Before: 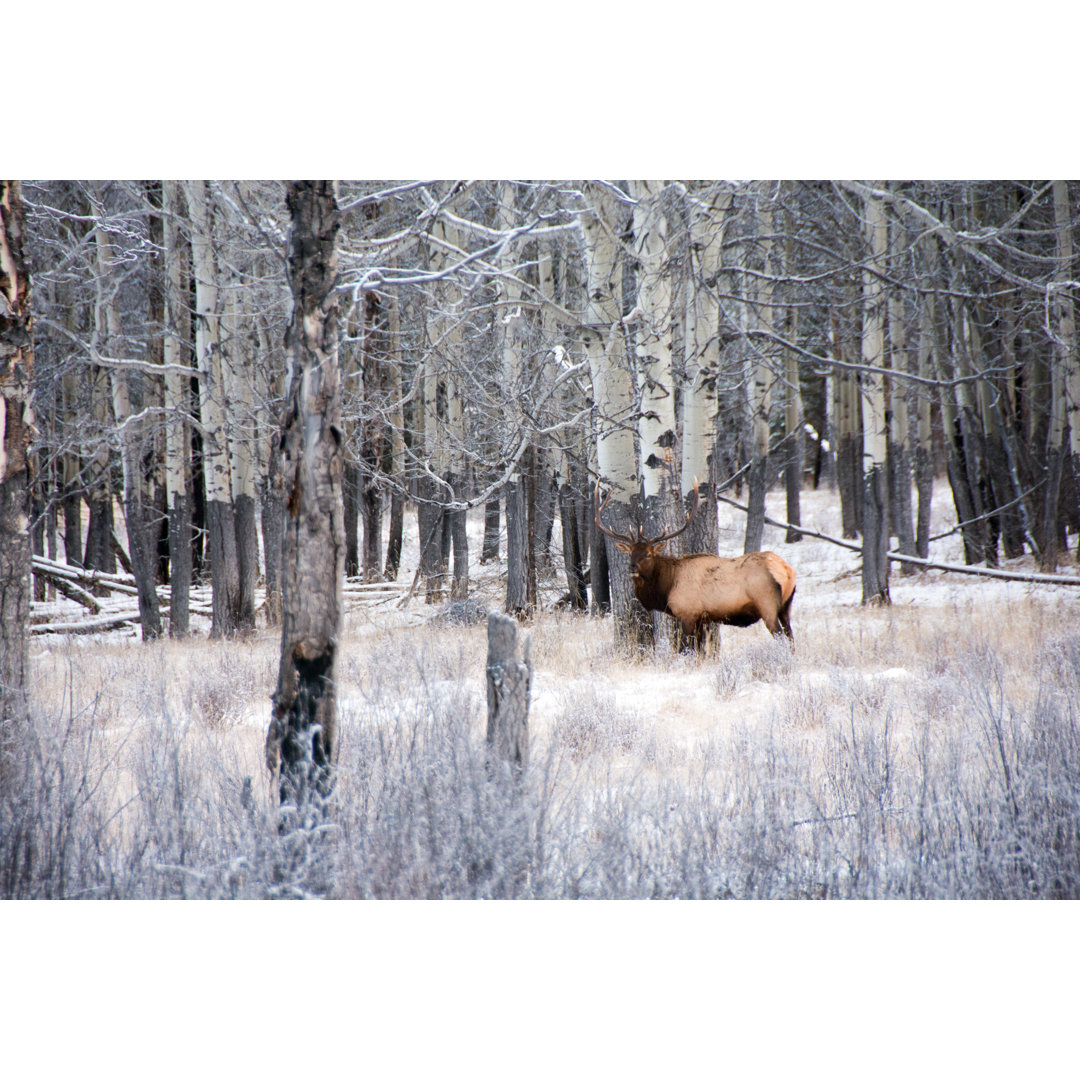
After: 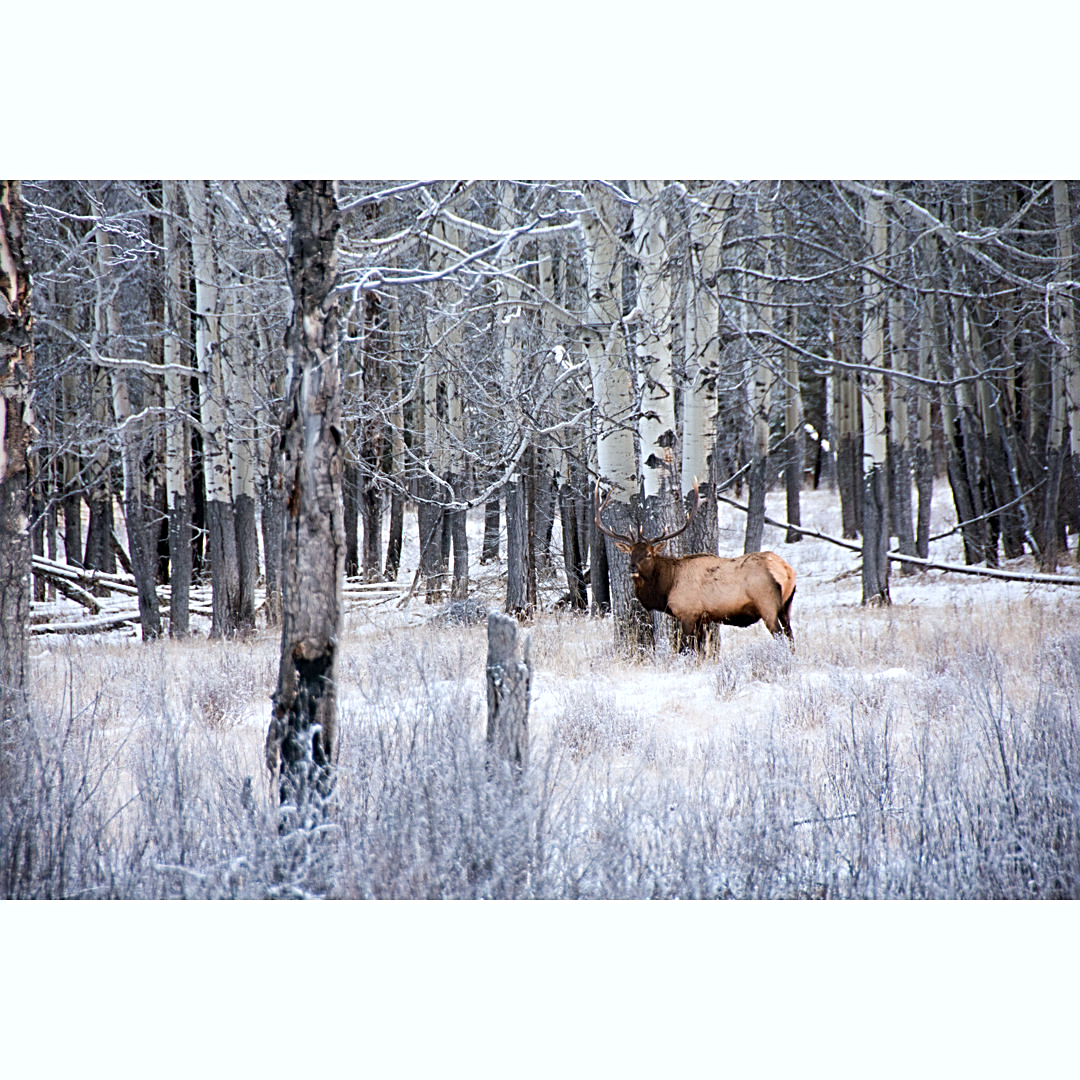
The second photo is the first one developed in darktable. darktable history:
sharpen: radius 2.669, amount 0.673
color calibration: gray › normalize channels true, x 0.355, y 0.369, temperature 4675.83 K, gamut compression 0.015
exposure: compensate highlight preservation false
